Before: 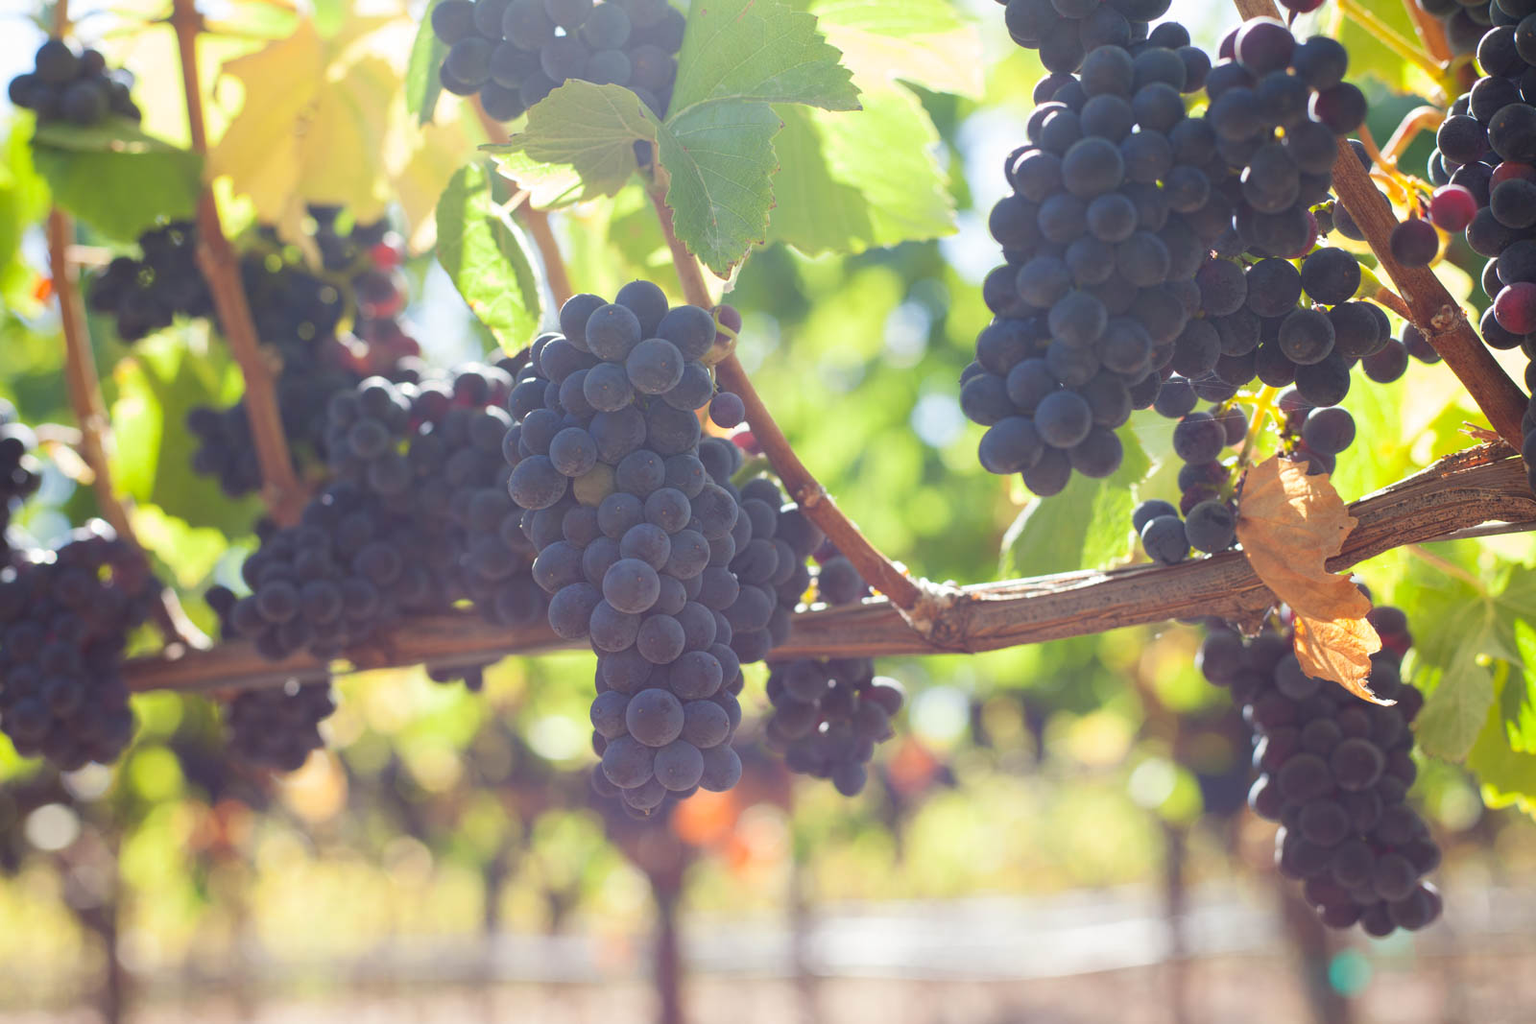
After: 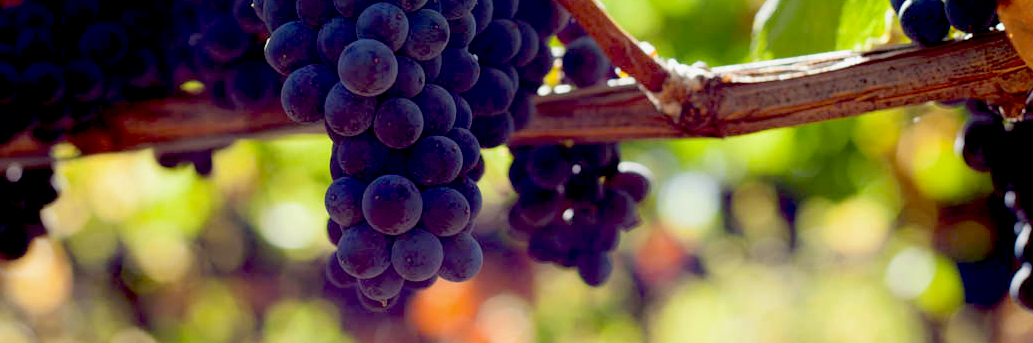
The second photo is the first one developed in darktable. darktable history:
exposure: black level correction 0.099, exposure -0.084 EV, compensate highlight preservation false
crop: left 18.13%, top 50.912%, right 17.287%, bottom 16.887%
